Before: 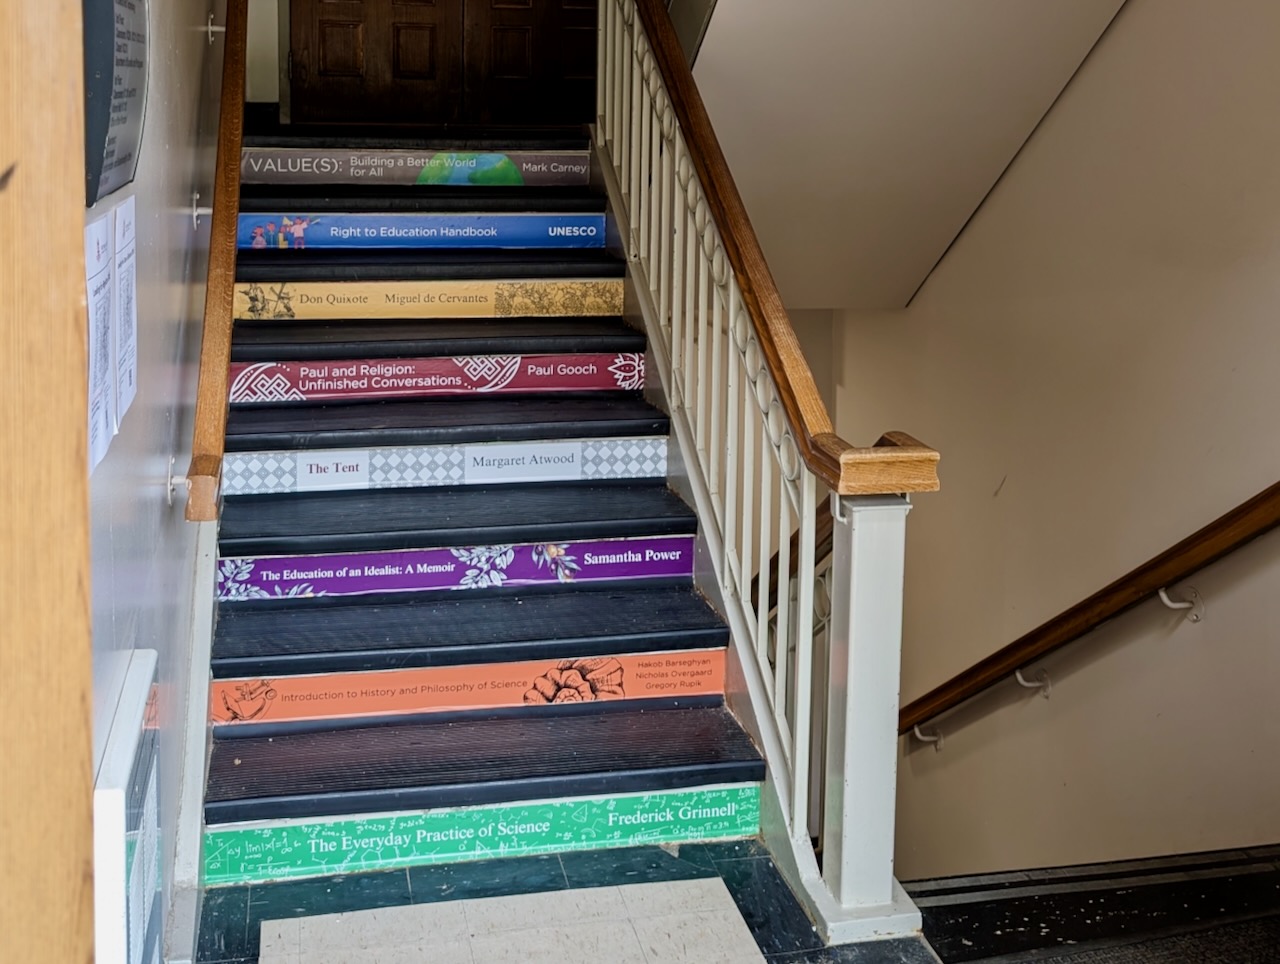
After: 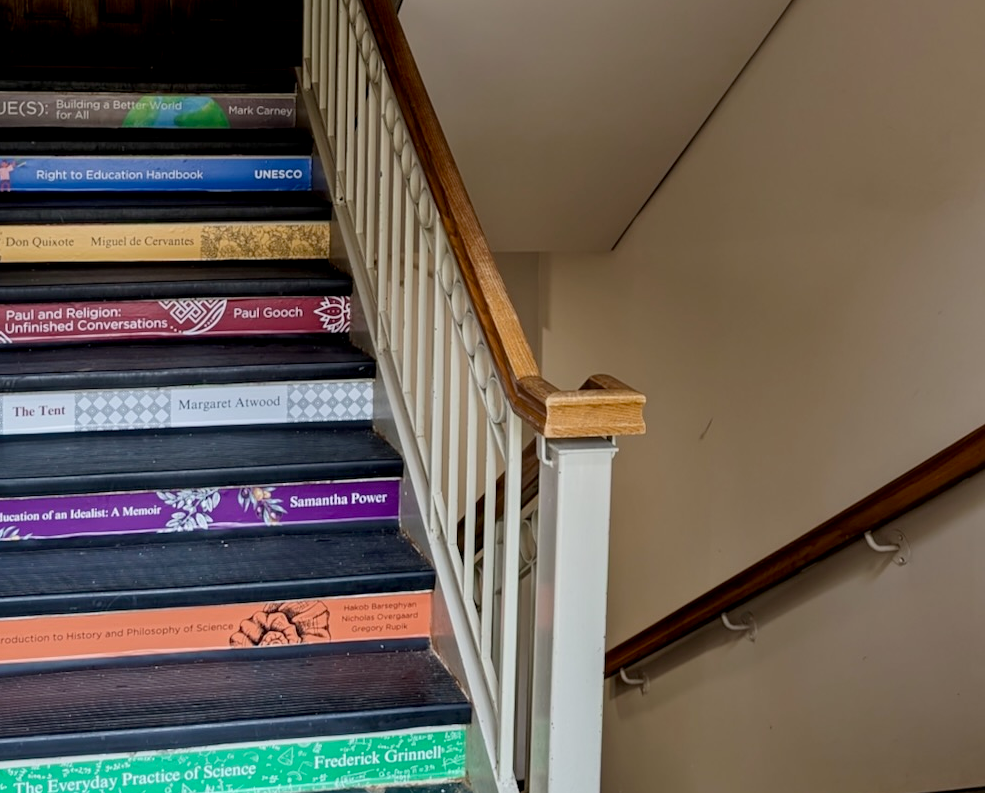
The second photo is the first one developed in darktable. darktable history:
crop: left 23.019%, top 5.917%, bottom 11.815%
